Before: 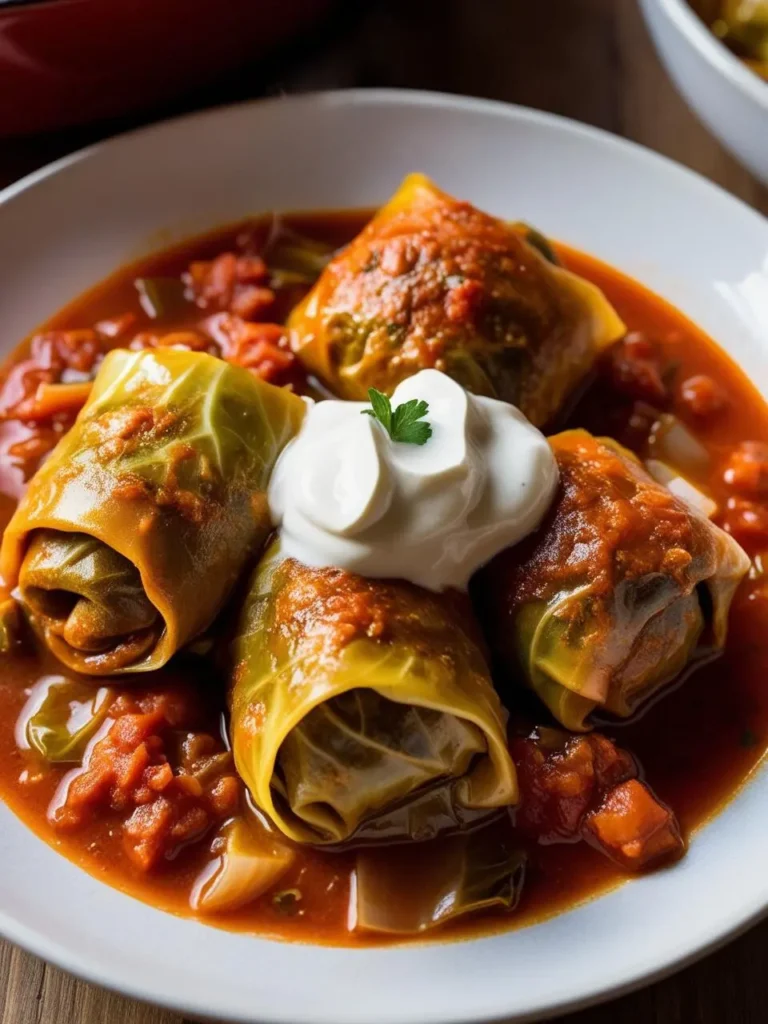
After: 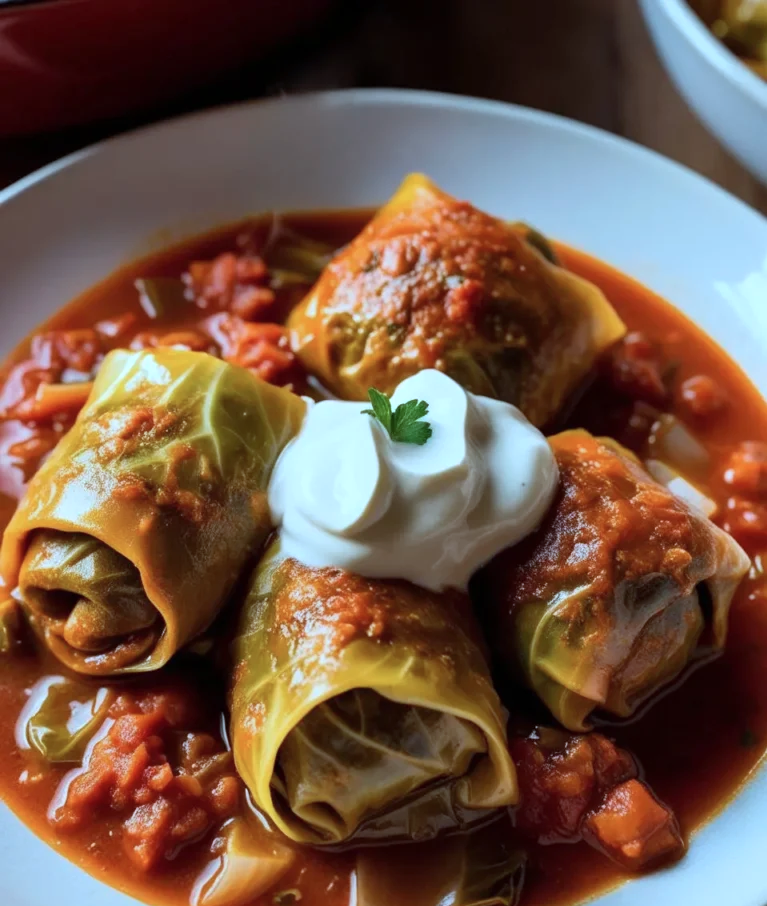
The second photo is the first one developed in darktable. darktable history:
crop and rotate: top 0%, bottom 11.445%
color correction: highlights a* -10.48, highlights b* -19.65
